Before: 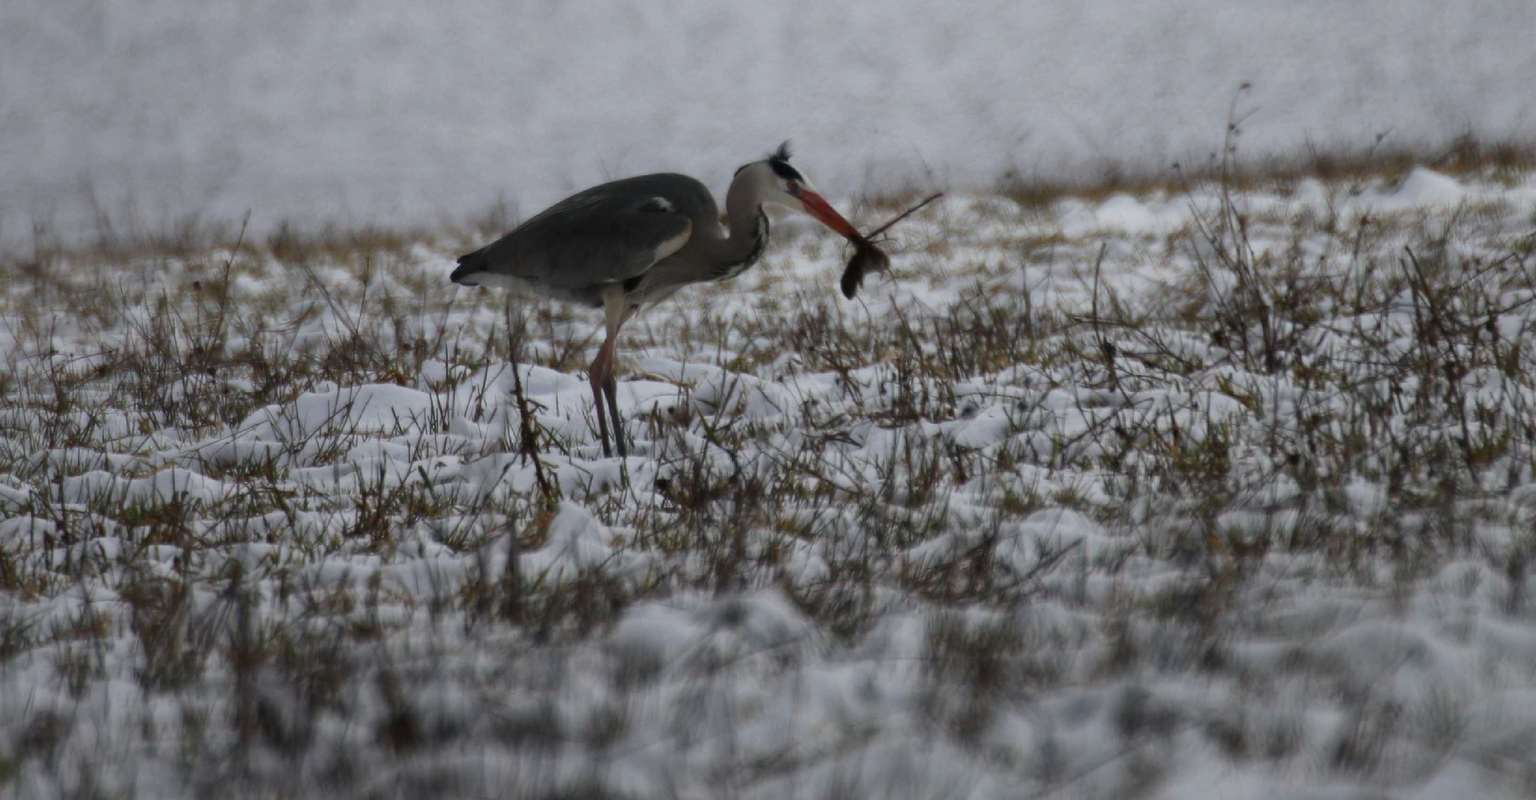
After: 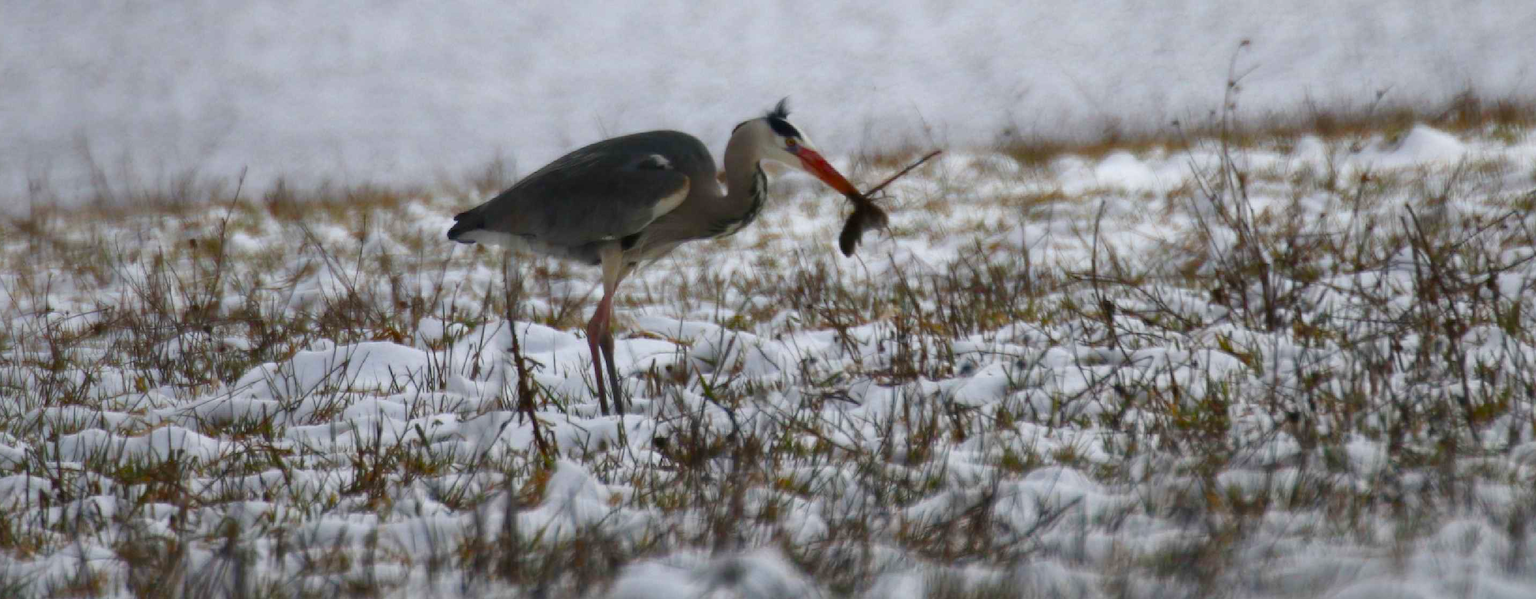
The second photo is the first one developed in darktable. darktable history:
color balance rgb: perceptual saturation grading › global saturation 27.205%, perceptual saturation grading › highlights -28.789%, perceptual saturation grading › mid-tones 15.424%, perceptual saturation grading › shadows 33.211%, global vibrance 9.331%
crop: left 0.318%, top 5.468%, bottom 19.753%
exposure: black level correction 0, exposure 0.5 EV, compensate exposure bias true, compensate highlight preservation false
color calibration: illuminant same as pipeline (D50), adaptation XYZ, x 0.345, y 0.358, temperature 5011.22 K
